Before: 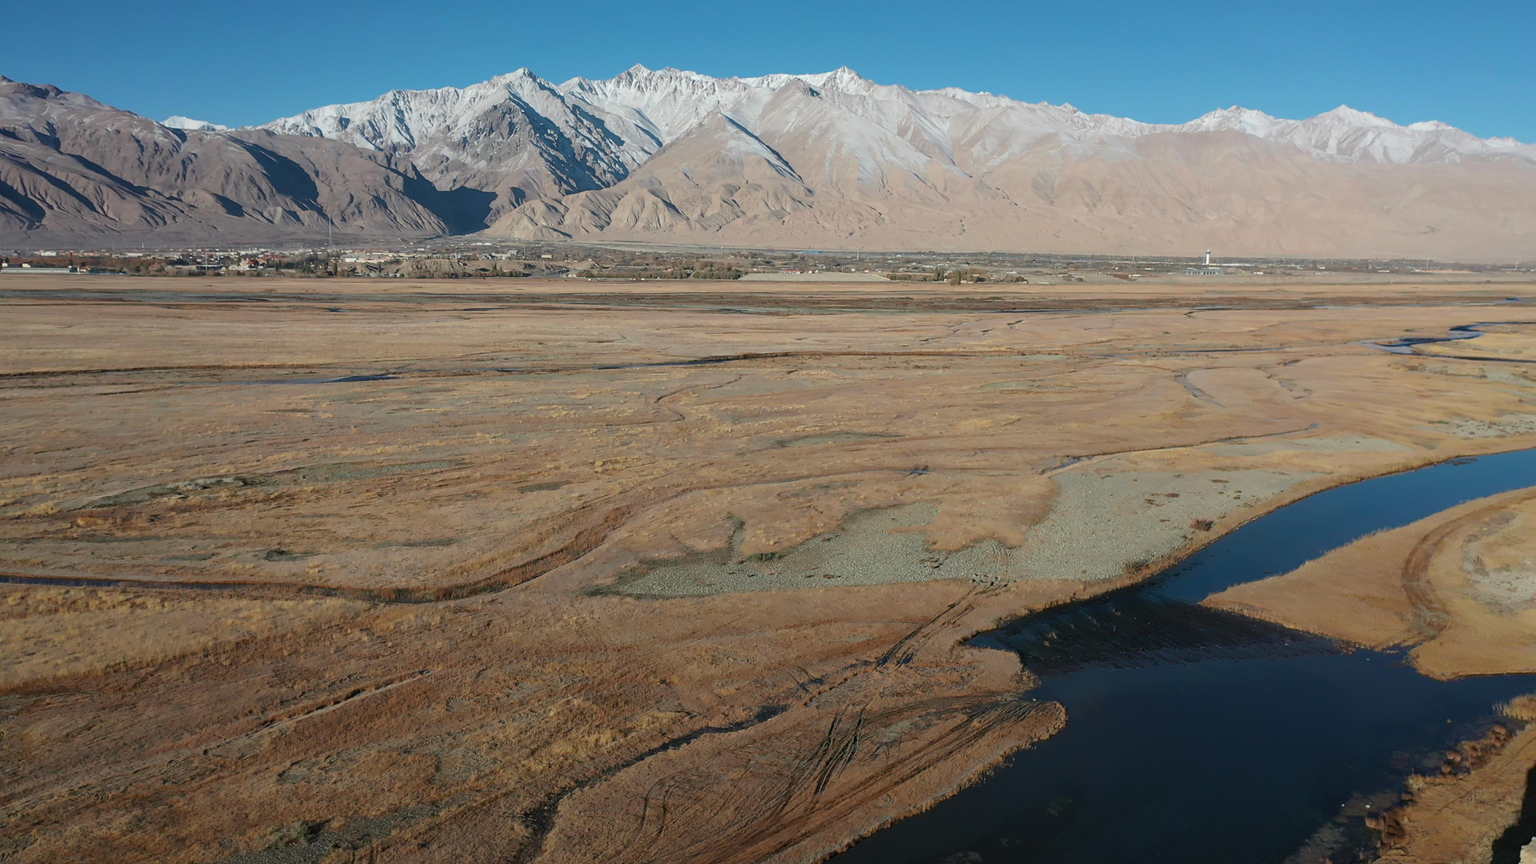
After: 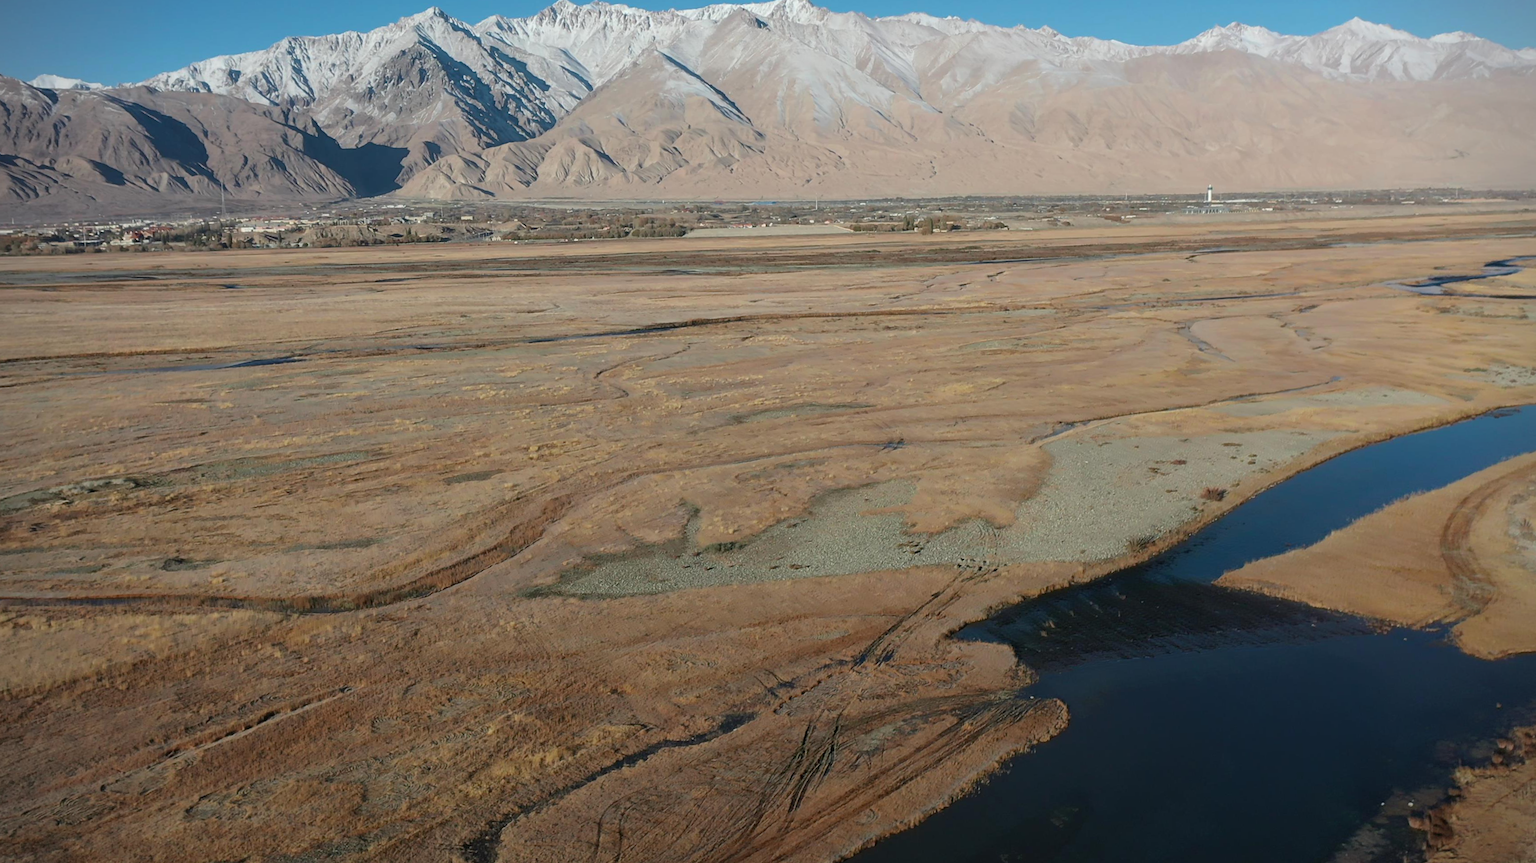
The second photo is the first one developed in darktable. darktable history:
vignetting: fall-off start 92.6%, brightness -0.52, saturation -0.51, center (-0.012, 0)
crop and rotate: angle 1.96°, left 5.673%, top 5.673%
